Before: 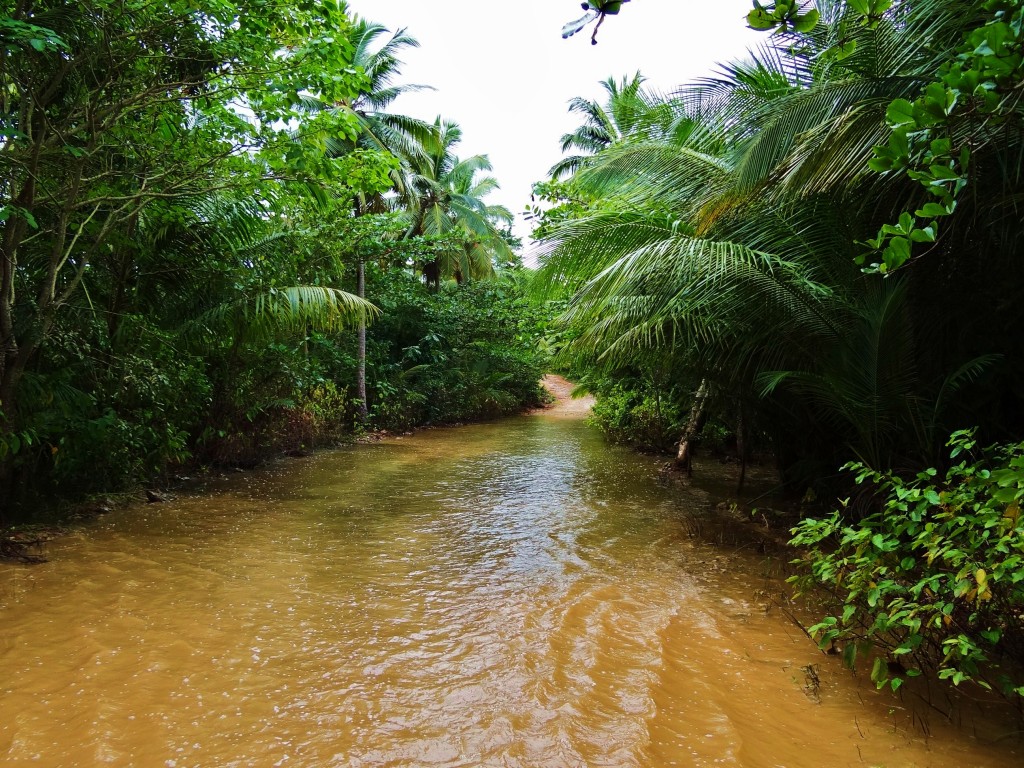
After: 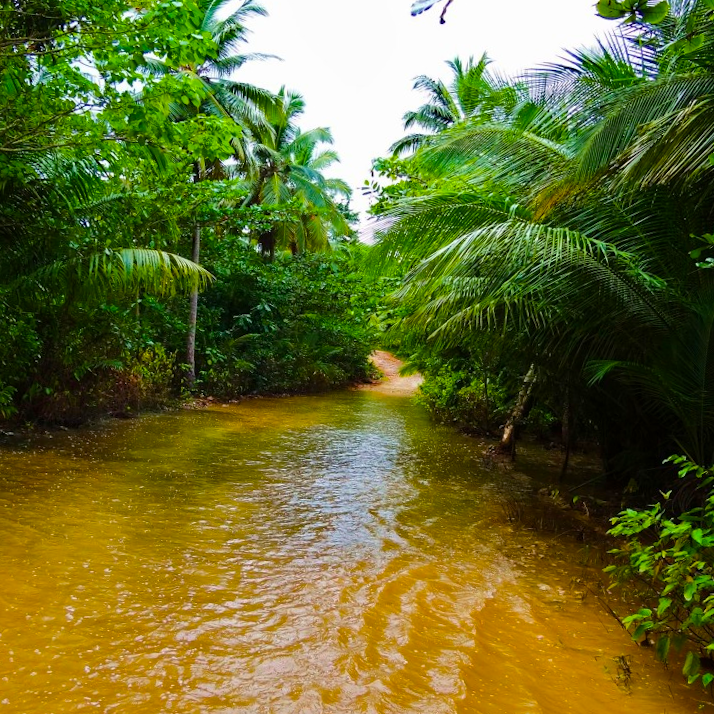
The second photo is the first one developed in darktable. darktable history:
color balance rgb: linear chroma grading › global chroma 15%, perceptual saturation grading › global saturation 30%
crop and rotate: angle -3.27°, left 14.277%, top 0.028%, right 10.766%, bottom 0.028%
